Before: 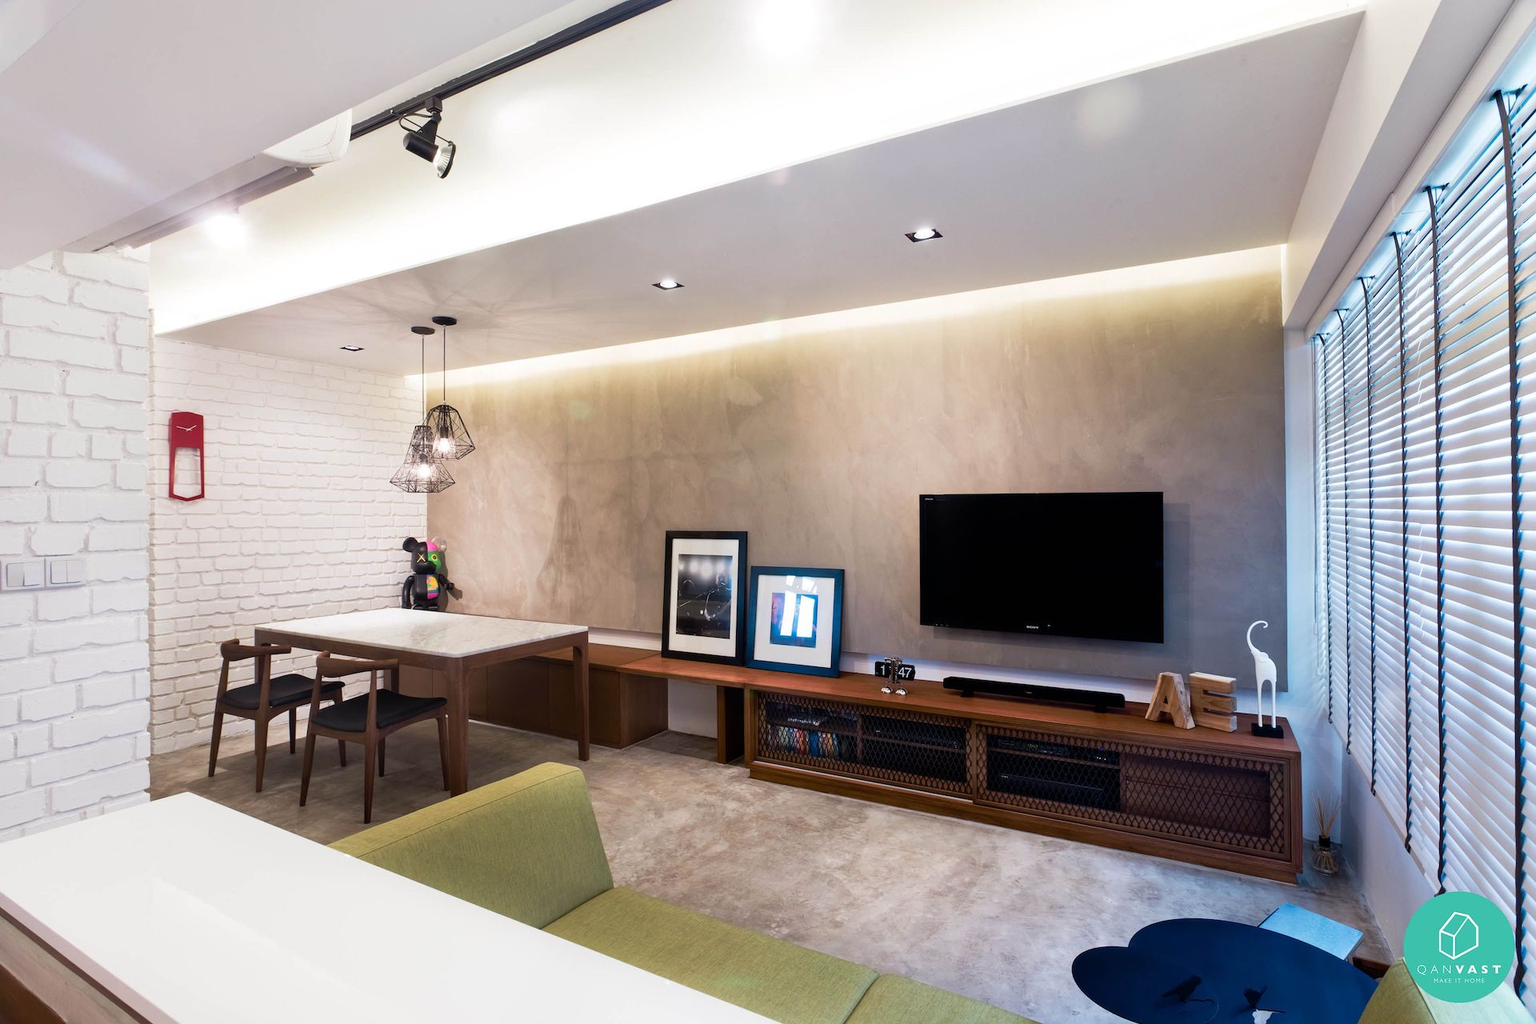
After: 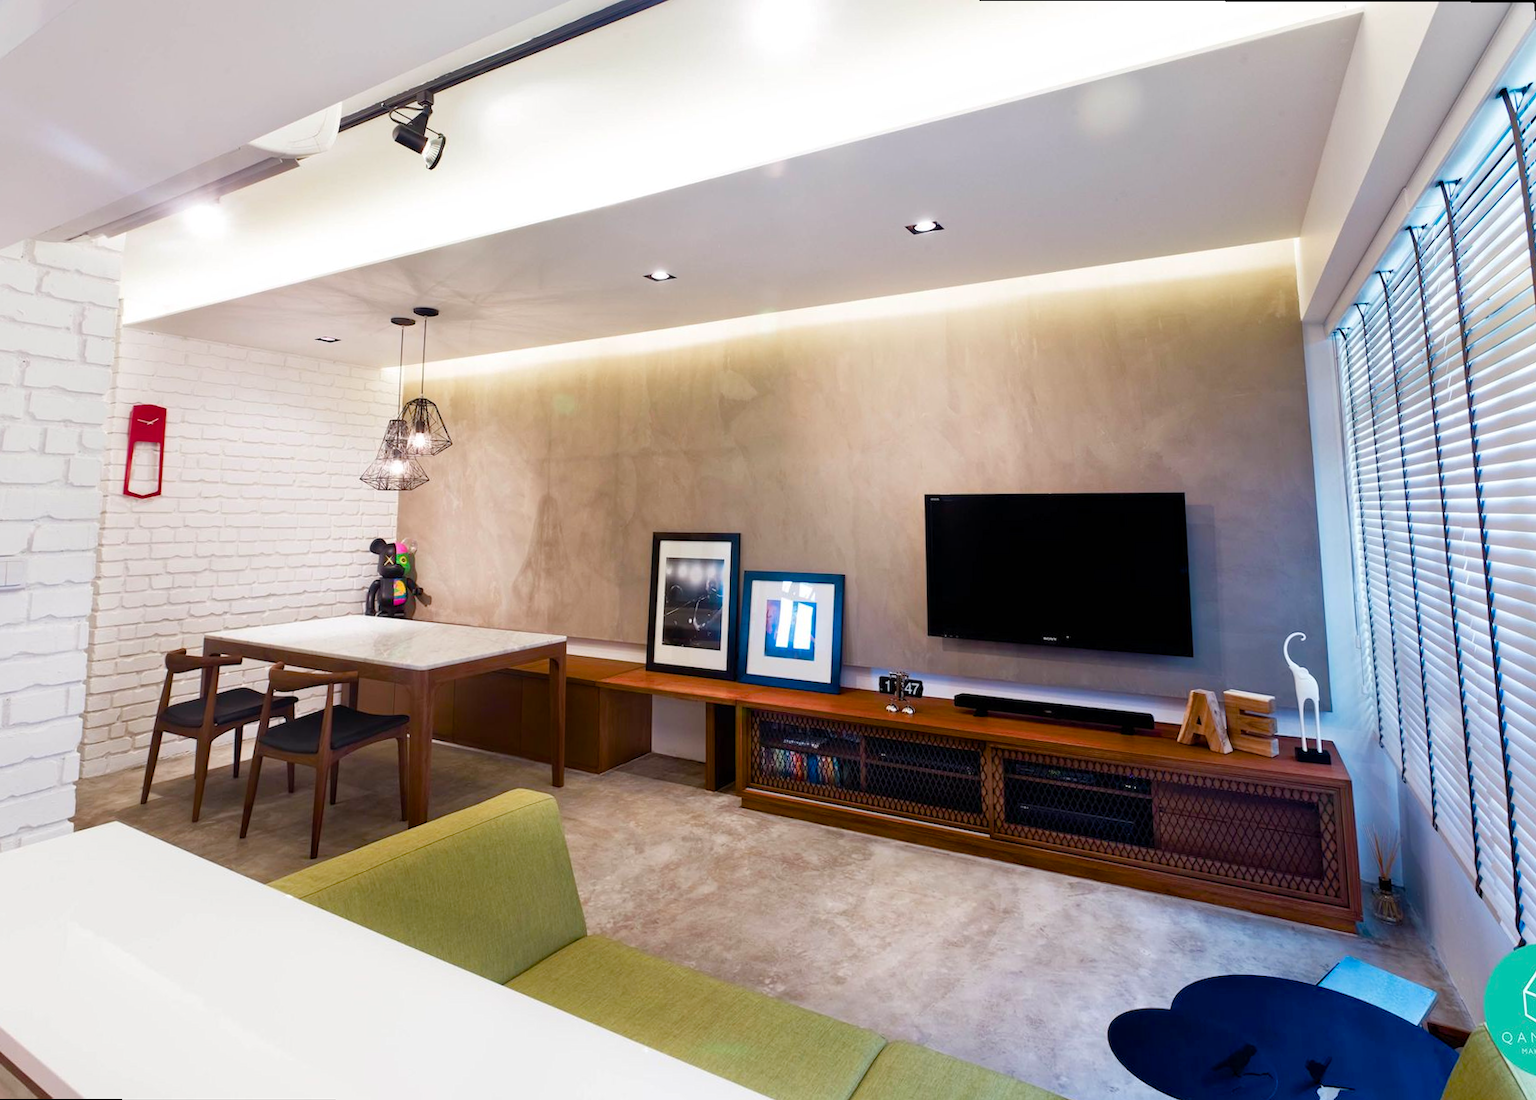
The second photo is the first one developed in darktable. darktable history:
rotate and perspective: rotation 0.215°, lens shift (vertical) -0.139, crop left 0.069, crop right 0.939, crop top 0.002, crop bottom 0.996
color balance rgb: perceptual saturation grading › global saturation 35%, perceptual saturation grading › highlights -30%, perceptual saturation grading › shadows 35%, perceptual brilliance grading › global brilliance 3%, perceptual brilliance grading › highlights -3%, perceptual brilliance grading › shadows 3%
